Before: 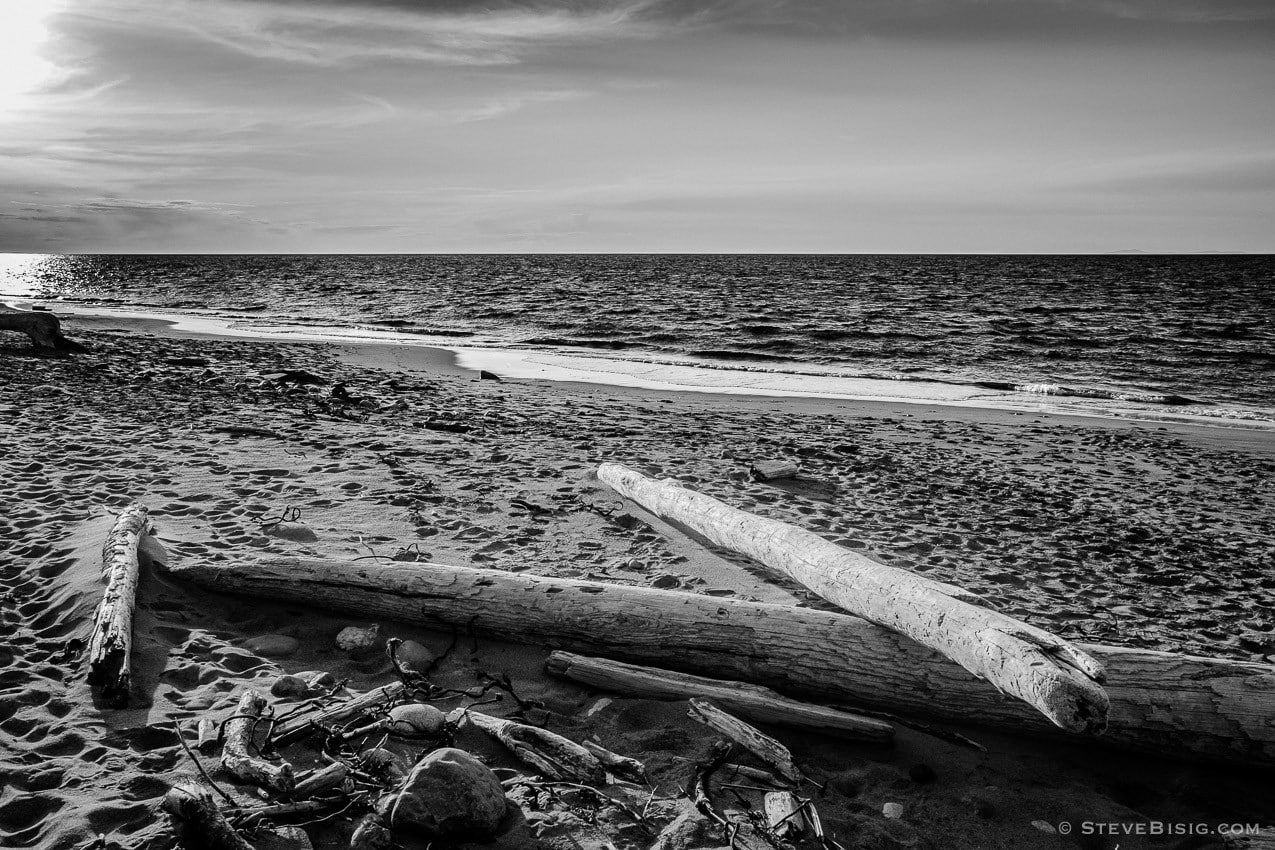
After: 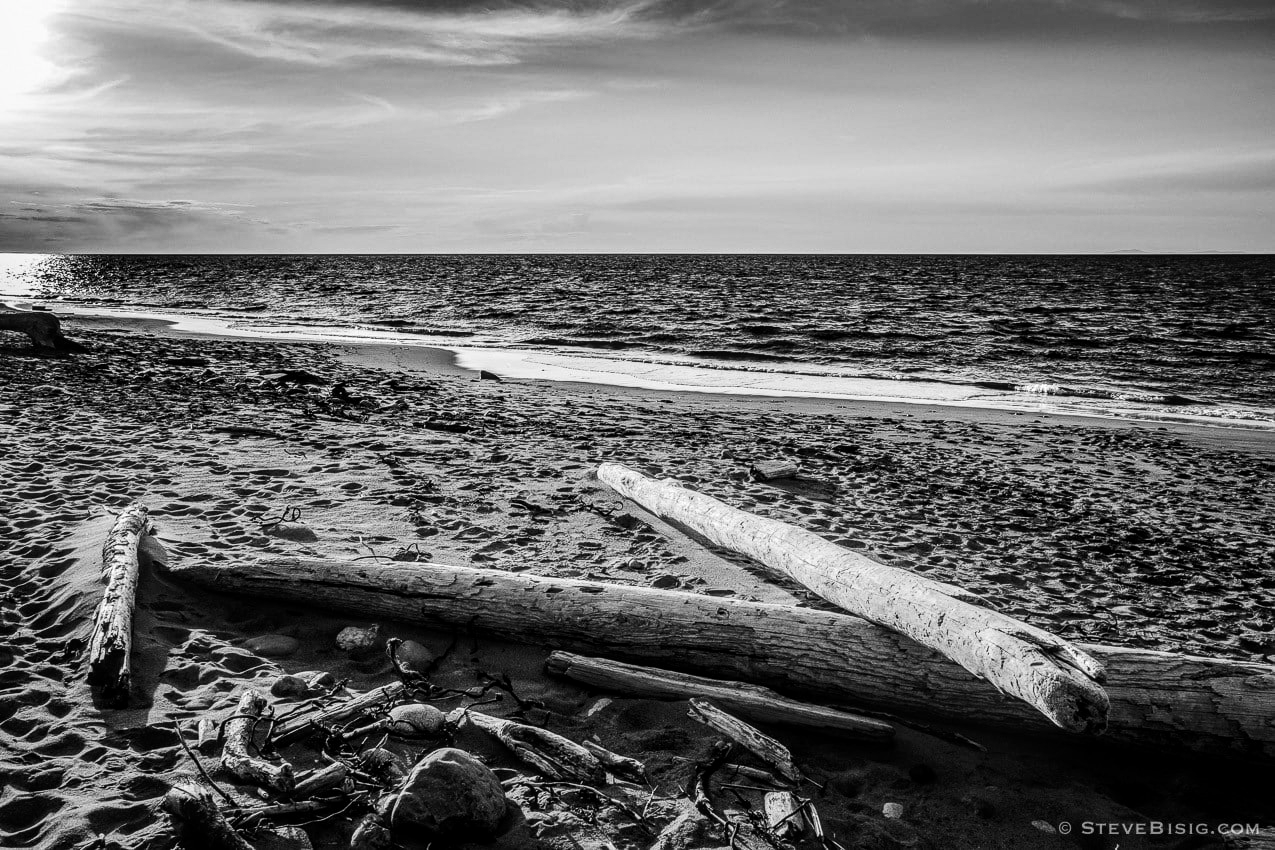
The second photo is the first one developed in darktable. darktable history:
contrast brightness saturation: contrast 0.221
local contrast: on, module defaults
